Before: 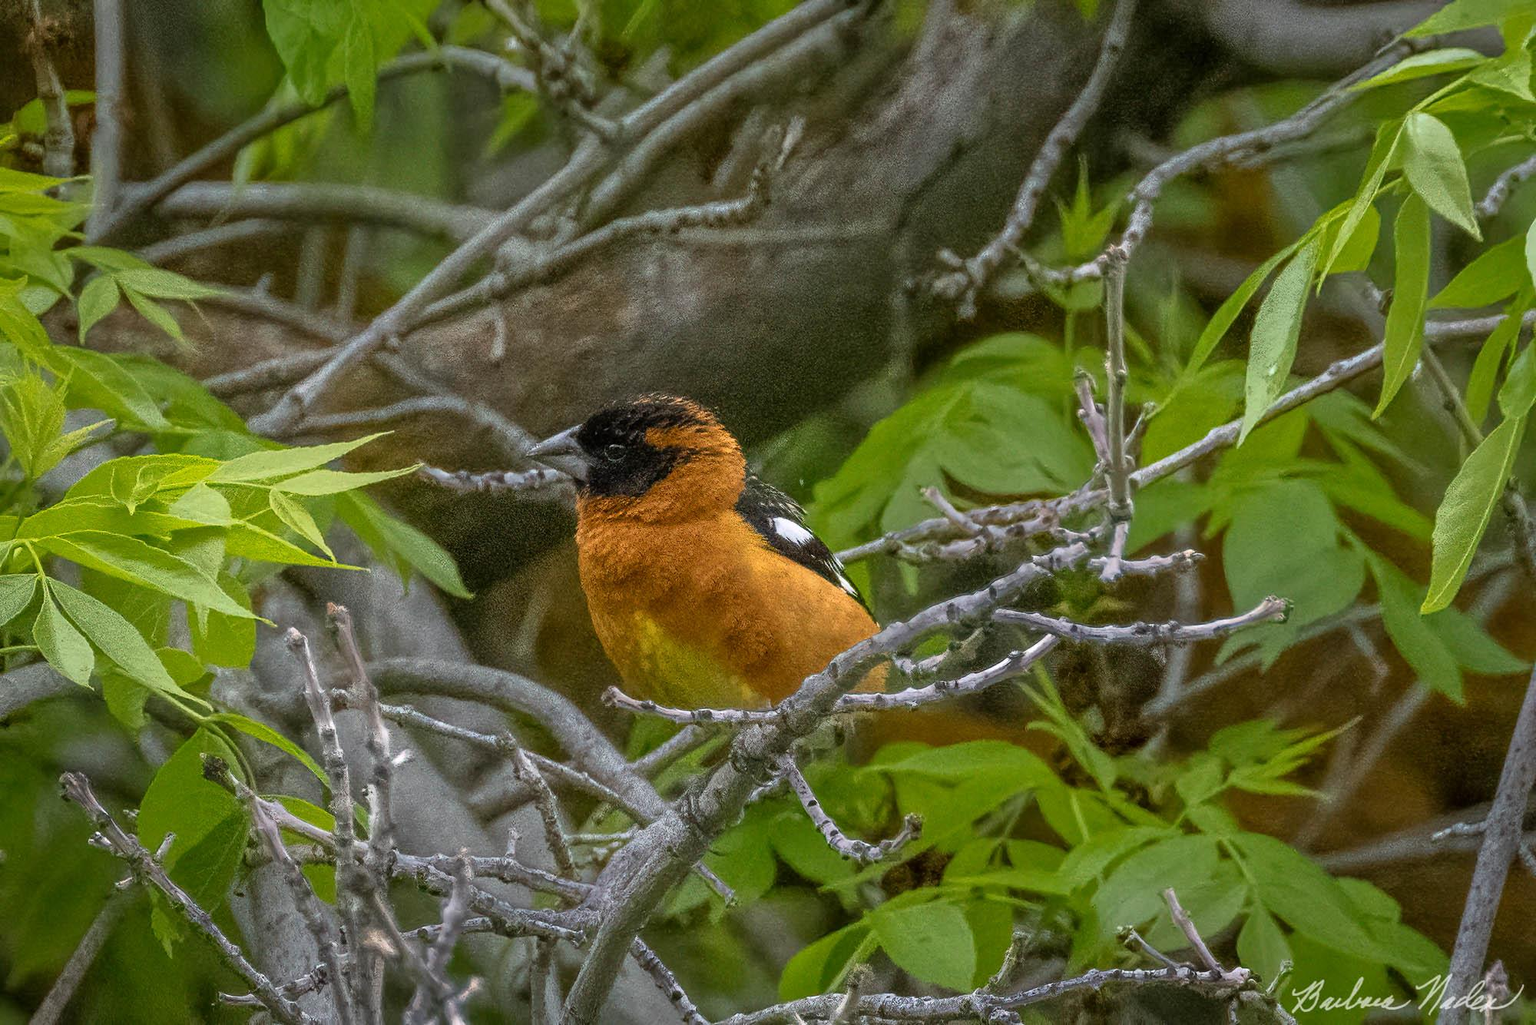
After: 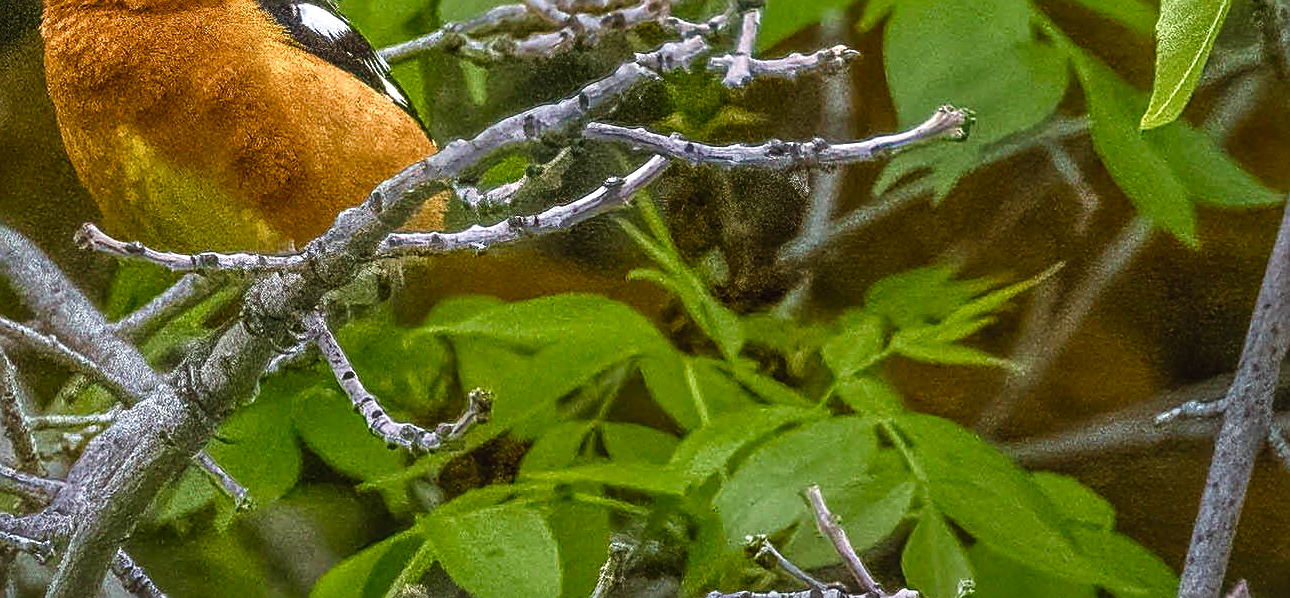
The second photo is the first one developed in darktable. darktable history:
crop and rotate: left 35.475%, top 50.264%, bottom 4.896%
color balance rgb: global offset › luminance 0.773%, perceptual saturation grading › global saturation 0.163%, perceptual saturation grading › highlights -17.222%, perceptual saturation grading › mid-tones 33.175%, perceptual saturation grading › shadows 50.593%, contrast 14.563%
local contrast: on, module defaults
exposure: black level correction -0.003, exposure 0.036 EV, compensate highlight preservation false
velvia: on, module defaults
sharpen: amount 0.742
